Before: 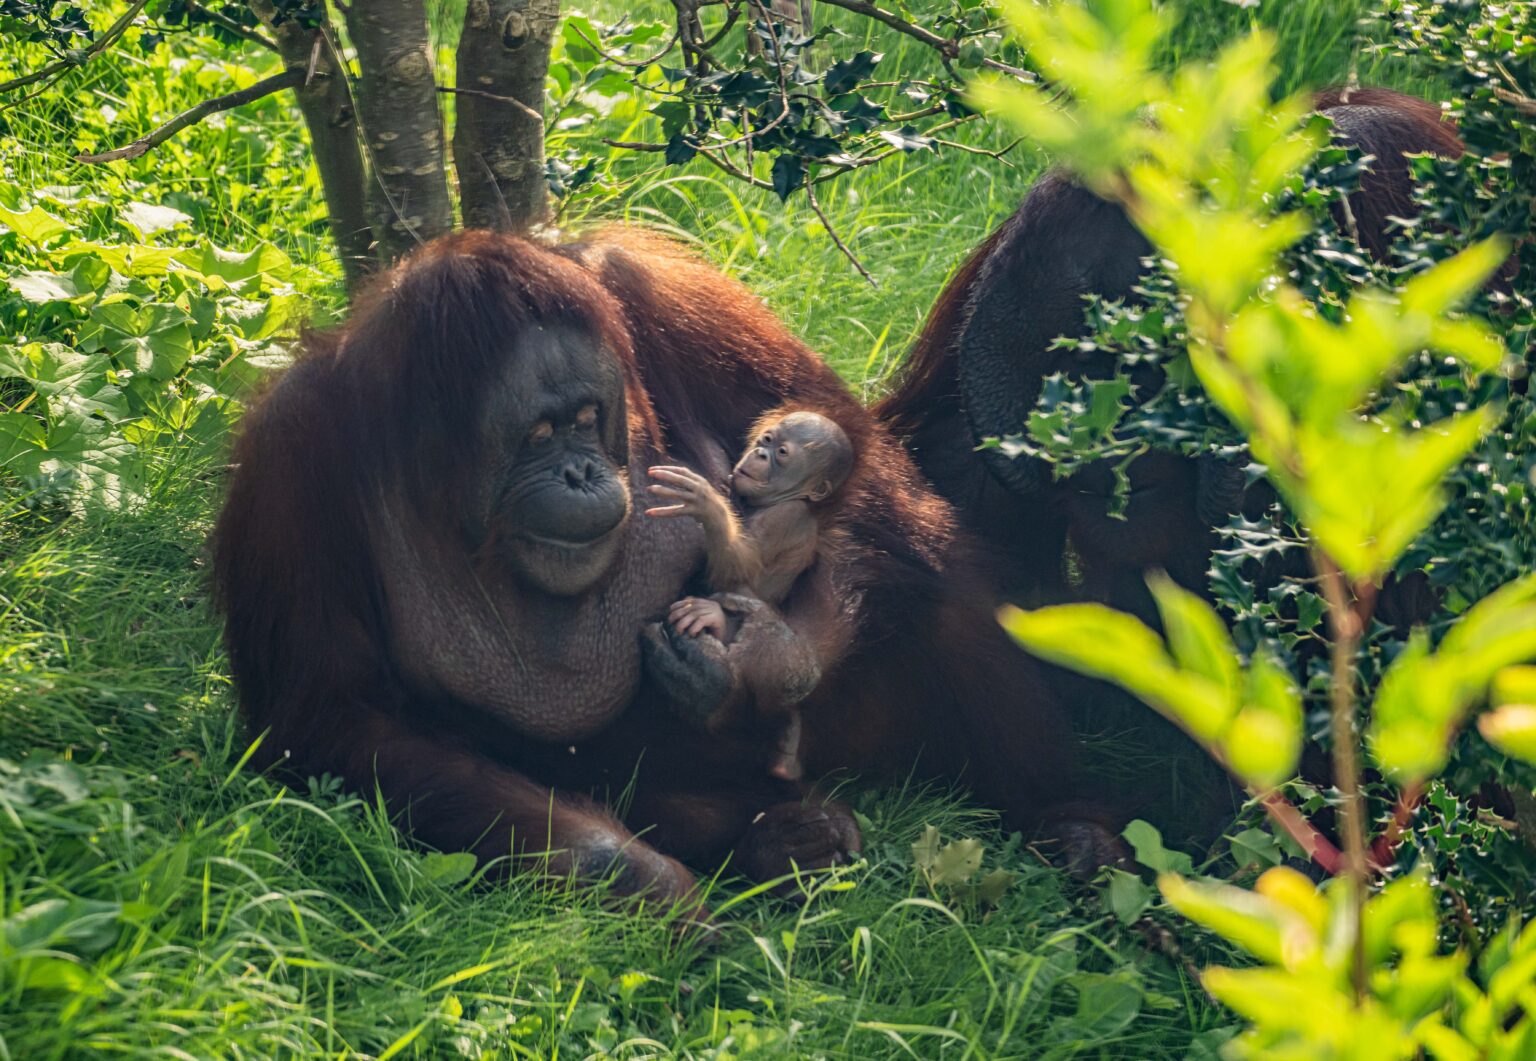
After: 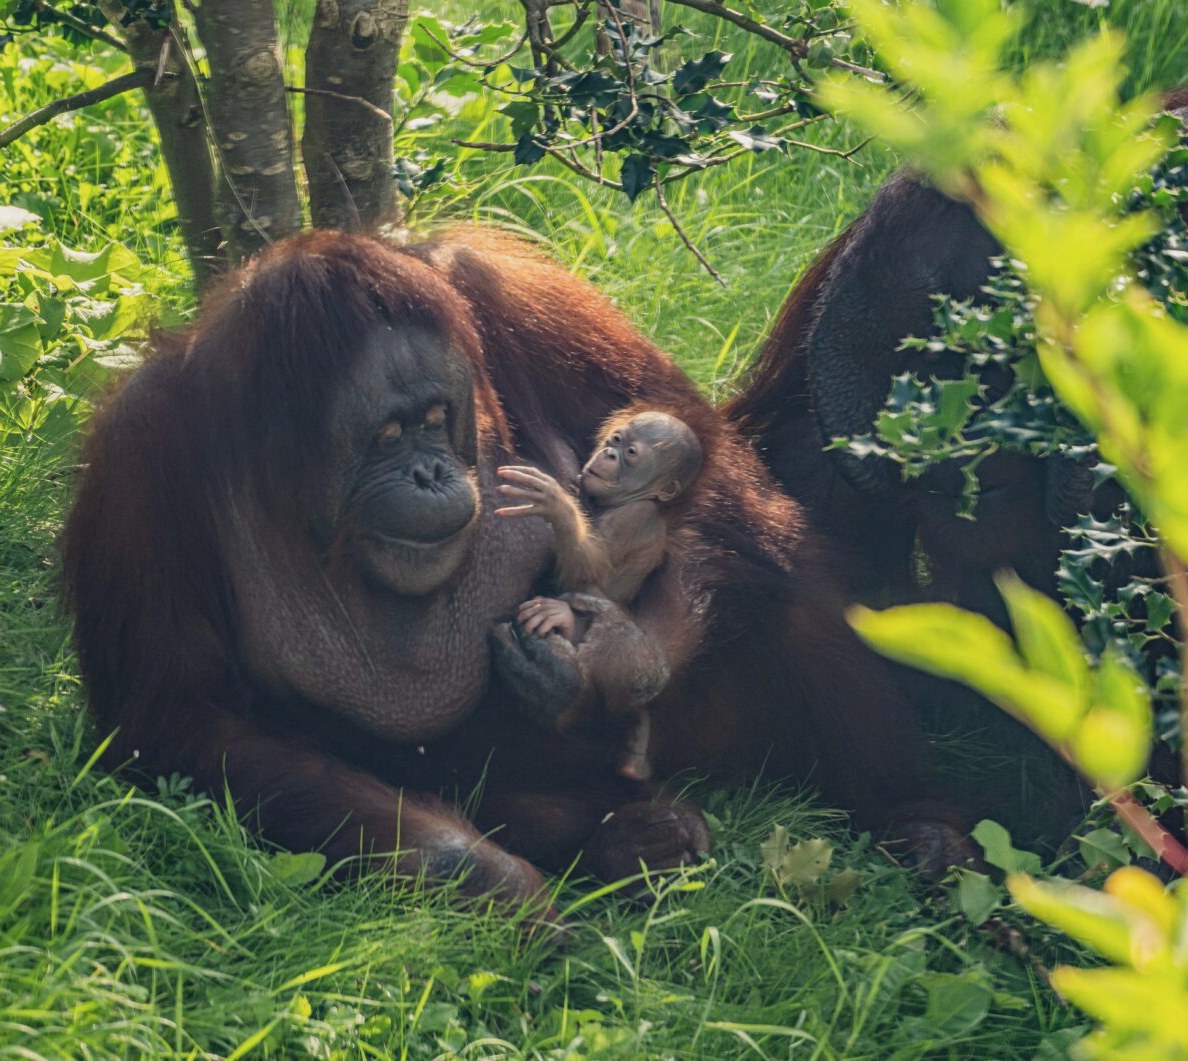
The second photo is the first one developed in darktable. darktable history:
crop: left 9.892%, right 12.735%
contrast brightness saturation: contrast -0.105, saturation -0.104
